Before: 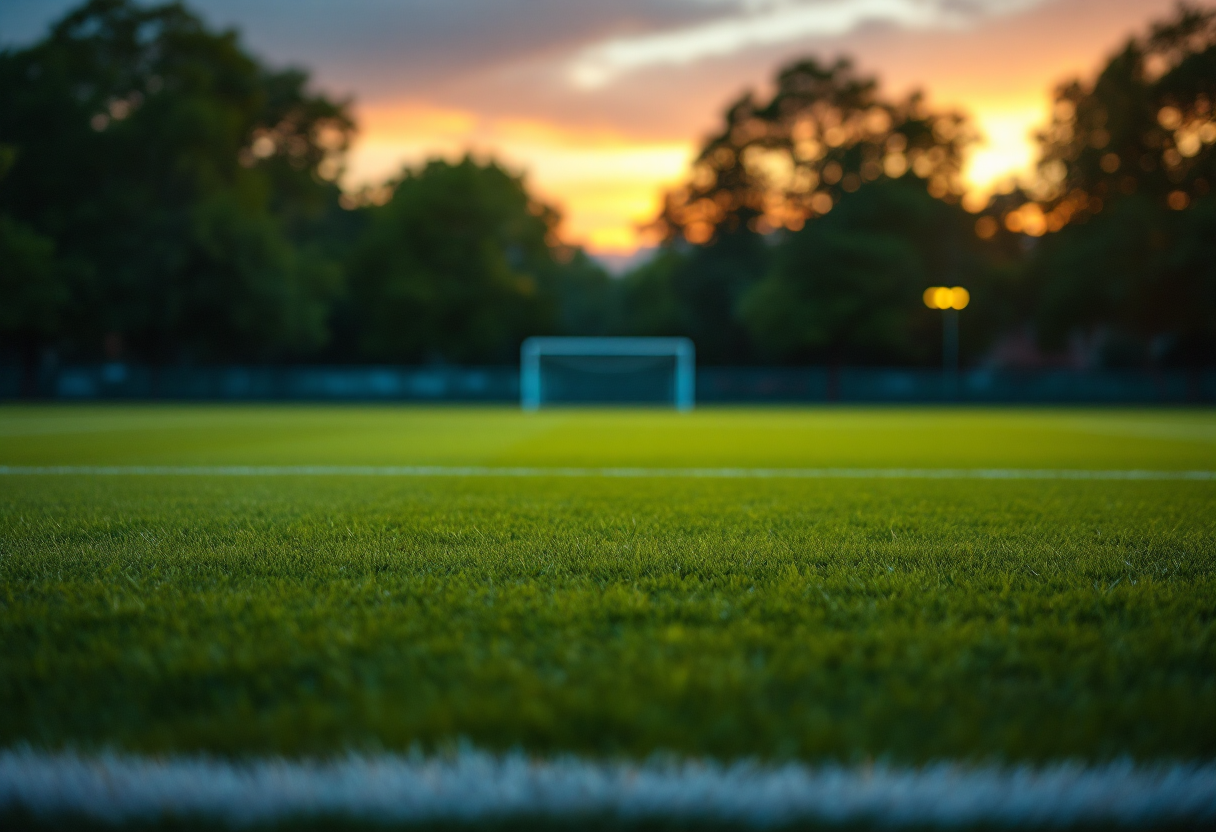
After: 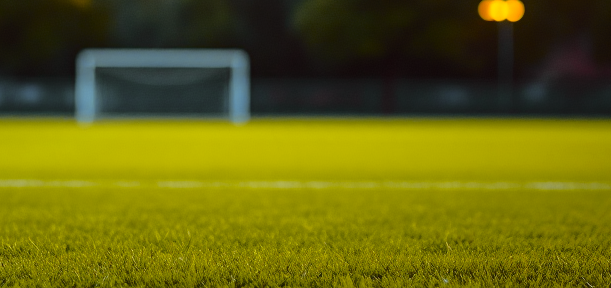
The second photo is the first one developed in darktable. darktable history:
crop: left 36.607%, top 34.735%, right 13.146%, bottom 30.611%
rgb levels: mode RGB, independent channels, levels [[0, 0.474, 1], [0, 0.5, 1], [0, 0.5, 1]]
tone curve: curves: ch0 [(0, 0) (0.168, 0.142) (0.359, 0.44) (0.469, 0.544) (0.634, 0.722) (0.858, 0.903) (1, 0.968)]; ch1 [(0, 0) (0.437, 0.453) (0.472, 0.47) (0.502, 0.502) (0.54, 0.534) (0.57, 0.592) (0.618, 0.66) (0.699, 0.749) (0.859, 0.919) (1, 1)]; ch2 [(0, 0) (0.33, 0.301) (0.421, 0.443) (0.476, 0.498) (0.505, 0.503) (0.547, 0.557) (0.586, 0.634) (0.608, 0.676) (1, 1)], color space Lab, independent channels, preserve colors none
